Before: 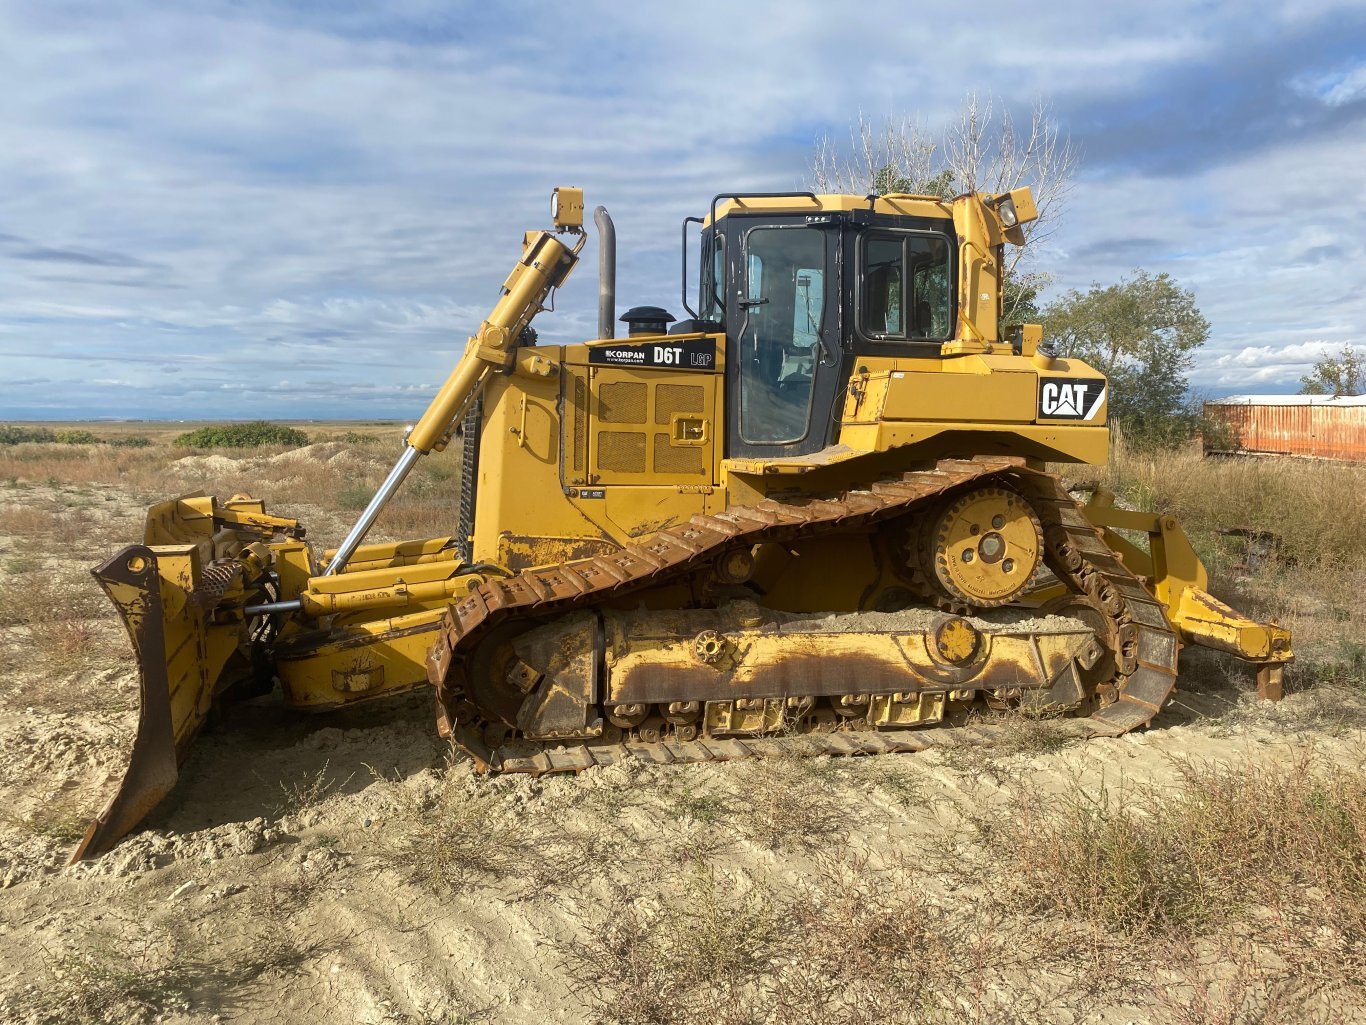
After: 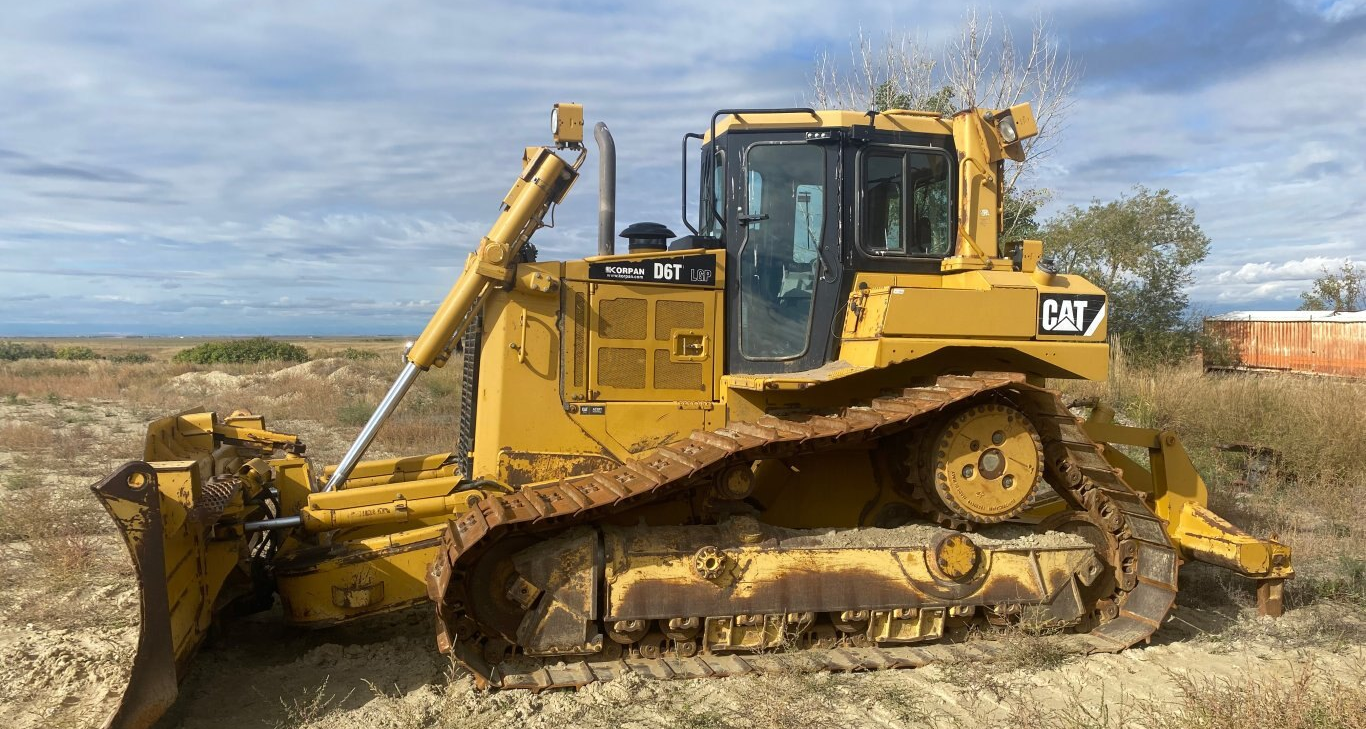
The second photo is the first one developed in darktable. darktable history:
crop and rotate: top 8.26%, bottom 20.588%
tone equalizer: edges refinement/feathering 500, mask exposure compensation -1.57 EV, preserve details no
